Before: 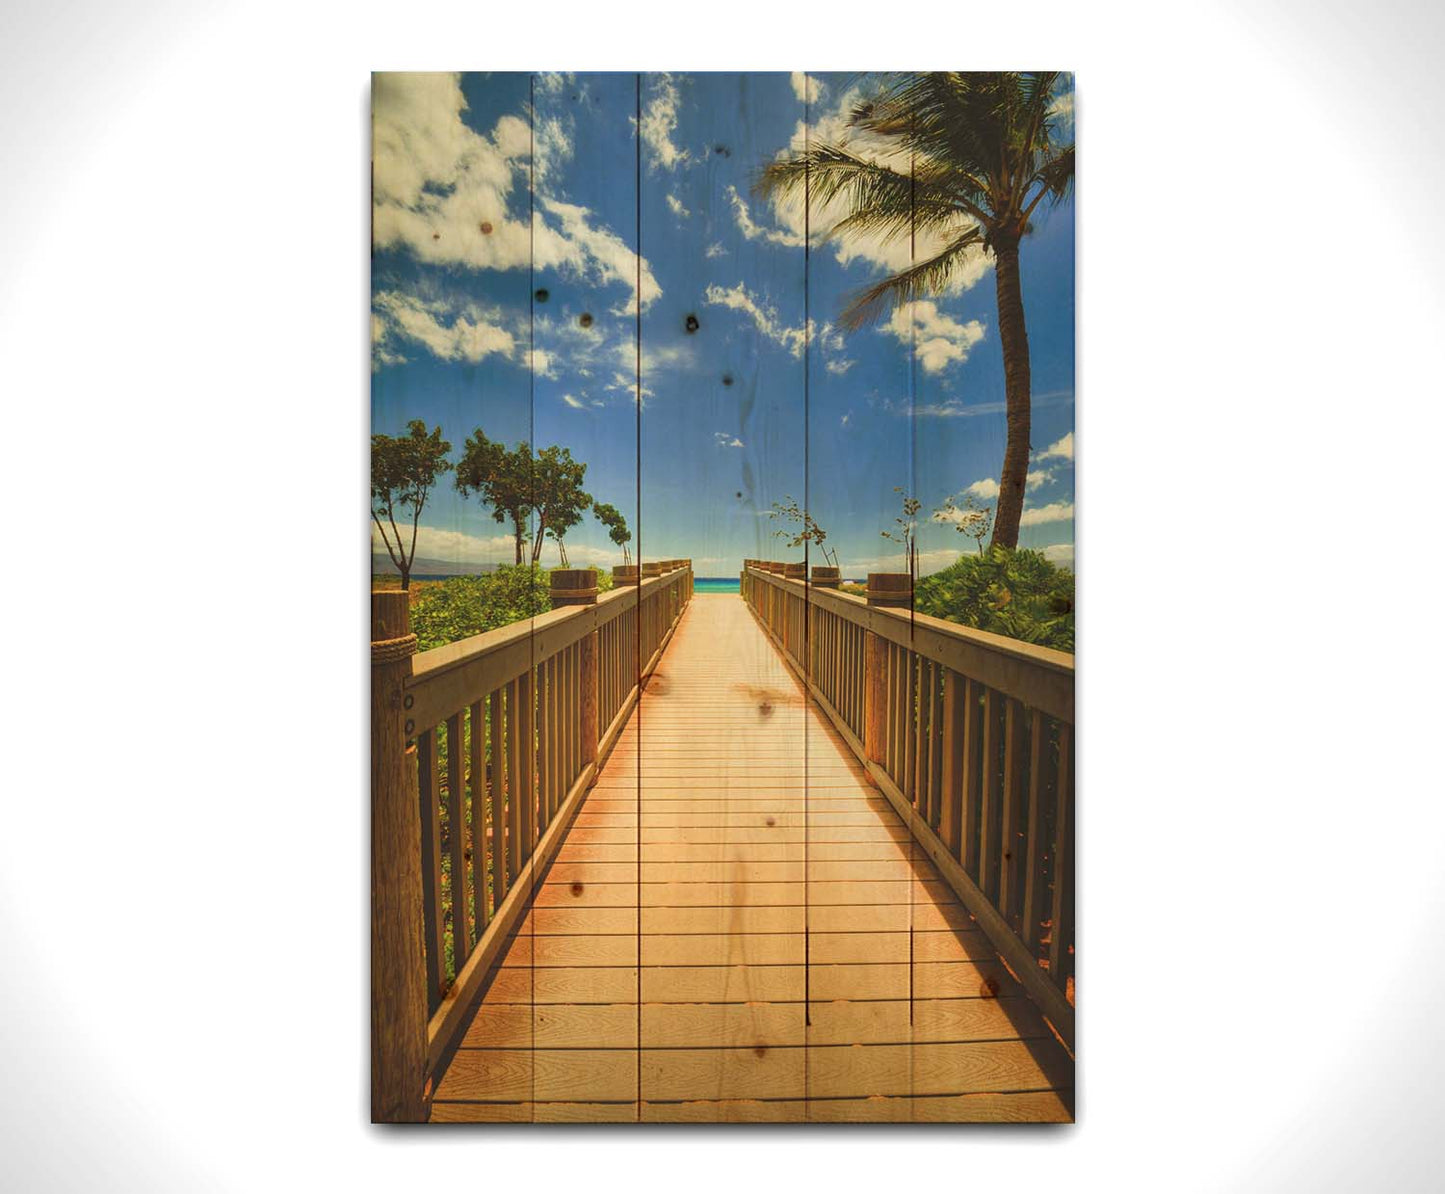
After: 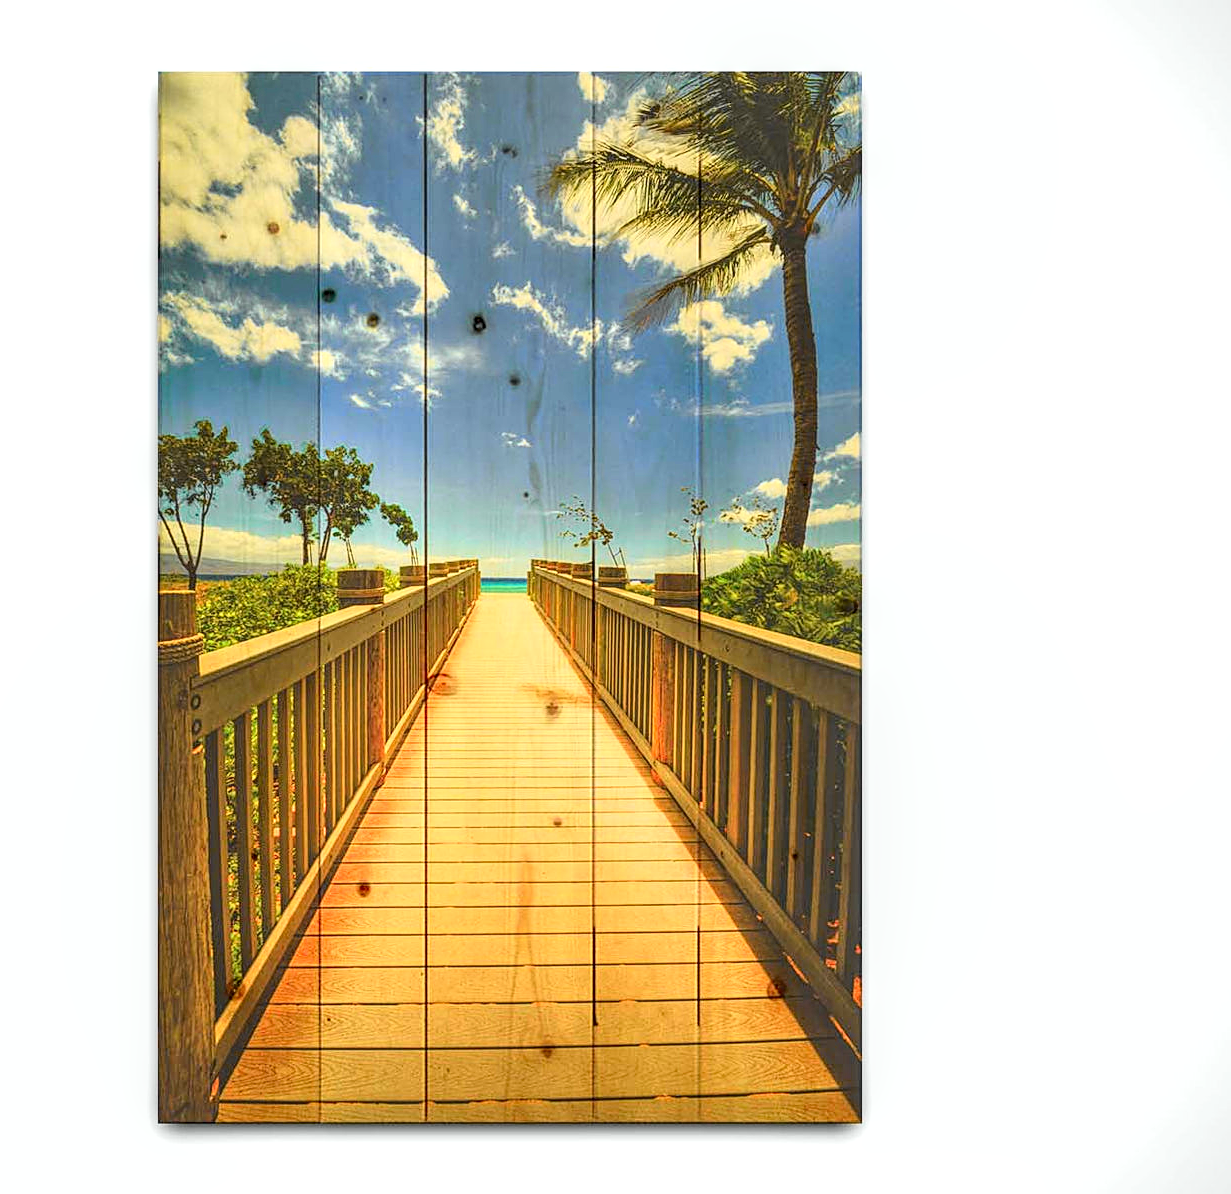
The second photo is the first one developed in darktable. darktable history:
crop and rotate: left 14.794%
sharpen: on, module defaults
local contrast: detail 130%
shadows and highlights: shadows 25.93, highlights -26.17
exposure: exposure 0.369 EV, compensate highlight preservation false
tone curve: curves: ch0 [(0, 0.012) (0.093, 0.11) (0.345, 0.425) (0.457, 0.562) (0.628, 0.738) (0.839, 0.909) (0.998, 0.978)]; ch1 [(0, 0) (0.437, 0.408) (0.472, 0.47) (0.502, 0.497) (0.527, 0.523) (0.568, 0.577) (0.62, 0.66) (0.669, 0.748) (0.859, 0.899) (1, 1)]; ch2 [(0, 0) (0.33, 0.301) (0.421, 0.443) (0.473, 0.498) (0.509, 0.502) (0.535, 0.545) (0.549, 0.576) (0.644, 0.703) (1, 1)], color space Lab, independent channels, preserve colors none
